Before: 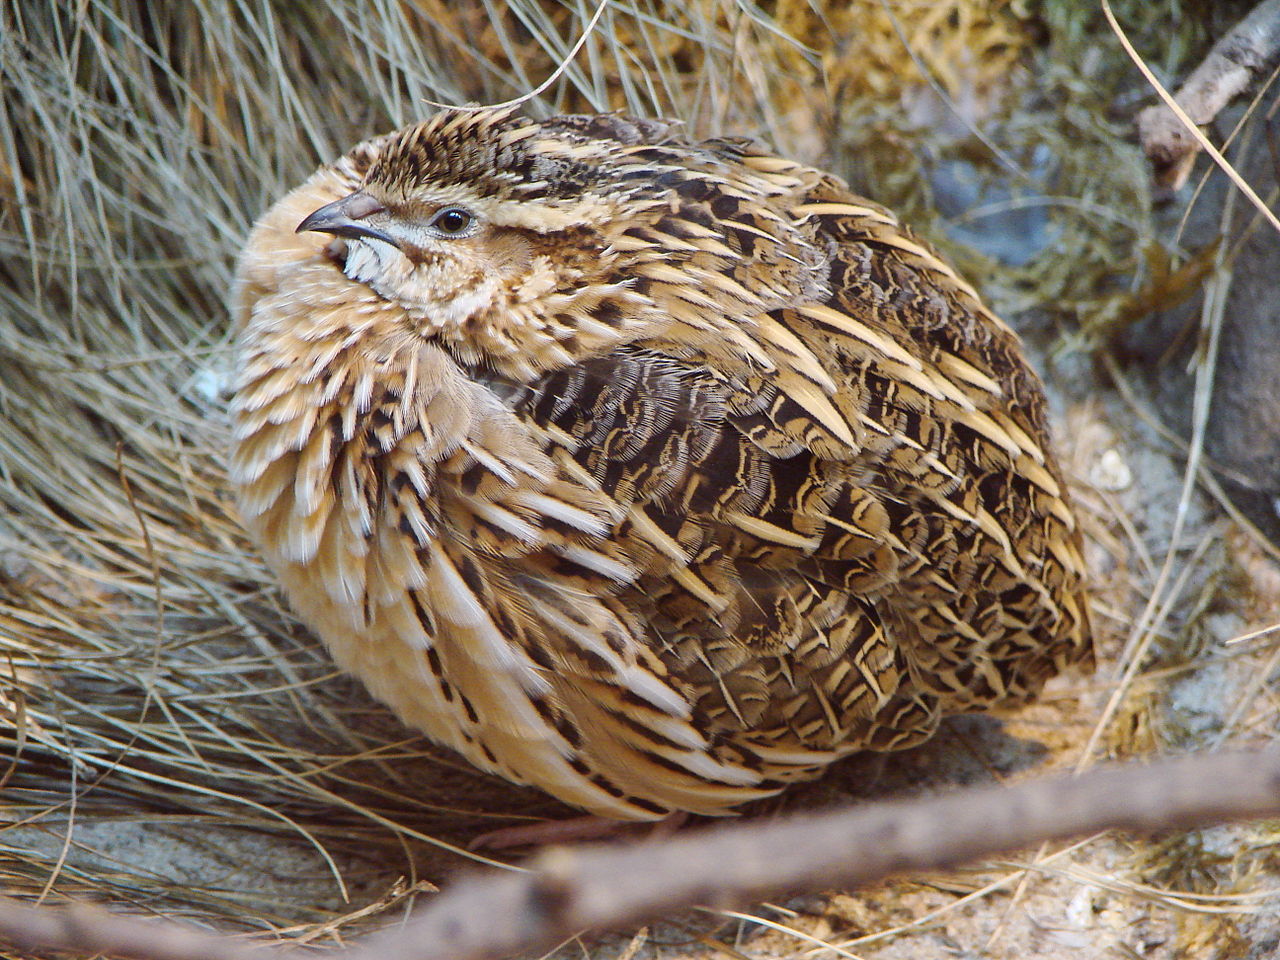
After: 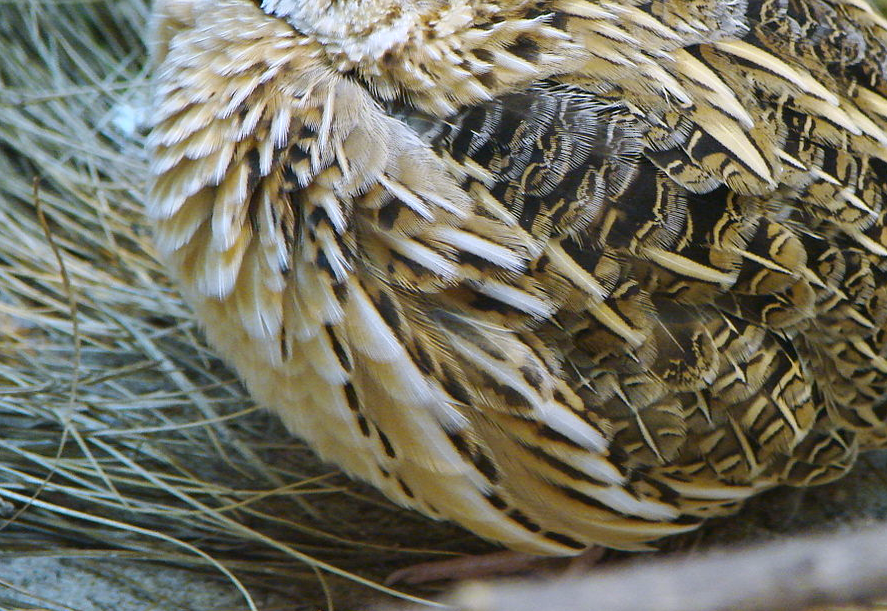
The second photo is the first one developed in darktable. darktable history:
white balance: red 0.948, green 1.02, blue 1.176
crop: left 6.488%, top 27.668%, right 24.183%, bottom 8.656%
color correction: highlights a* -0.482, highlights b* 9.48, shadows a* -9.48, shadows b* 0.803
